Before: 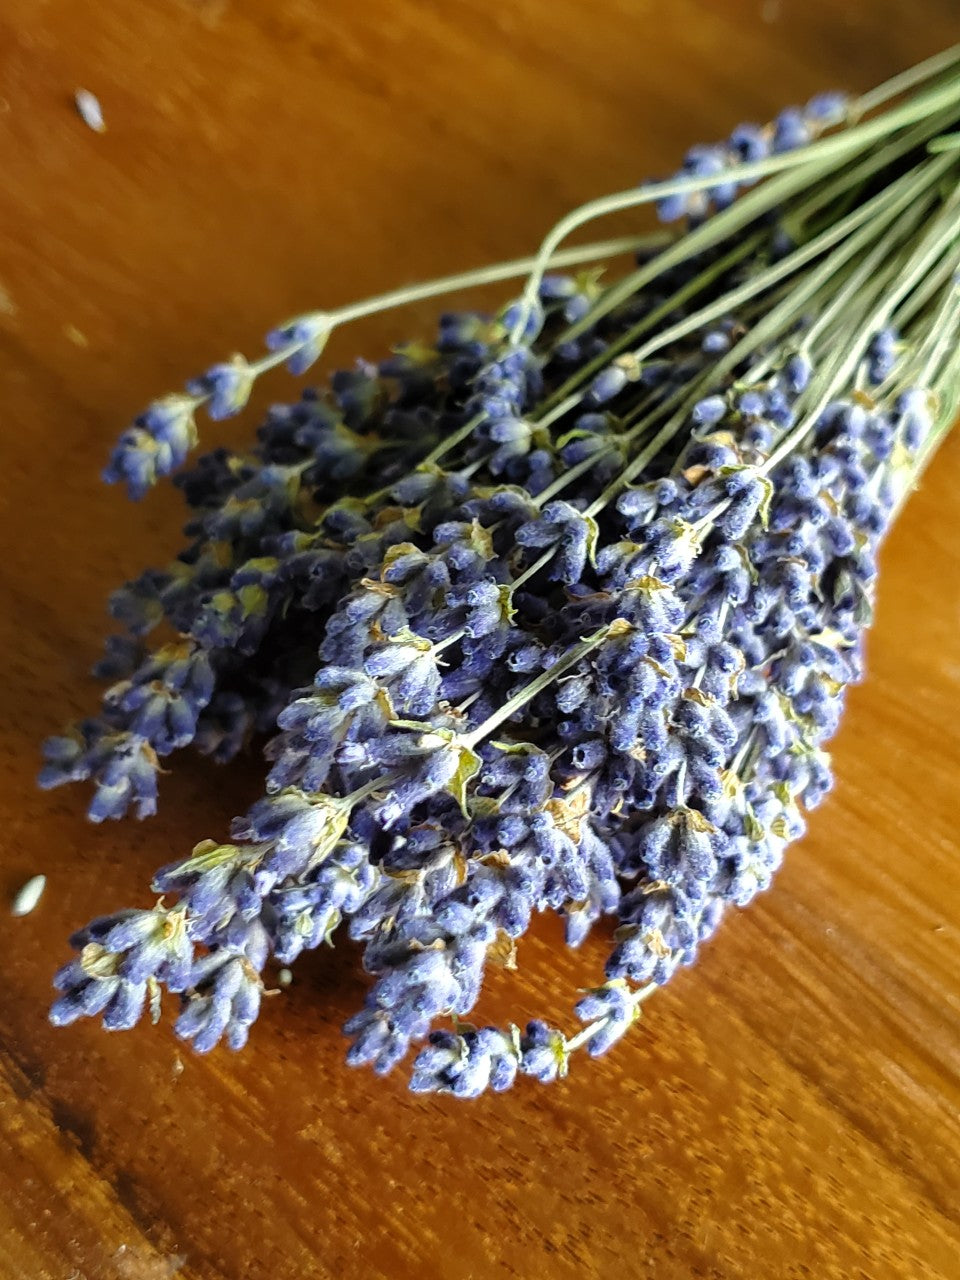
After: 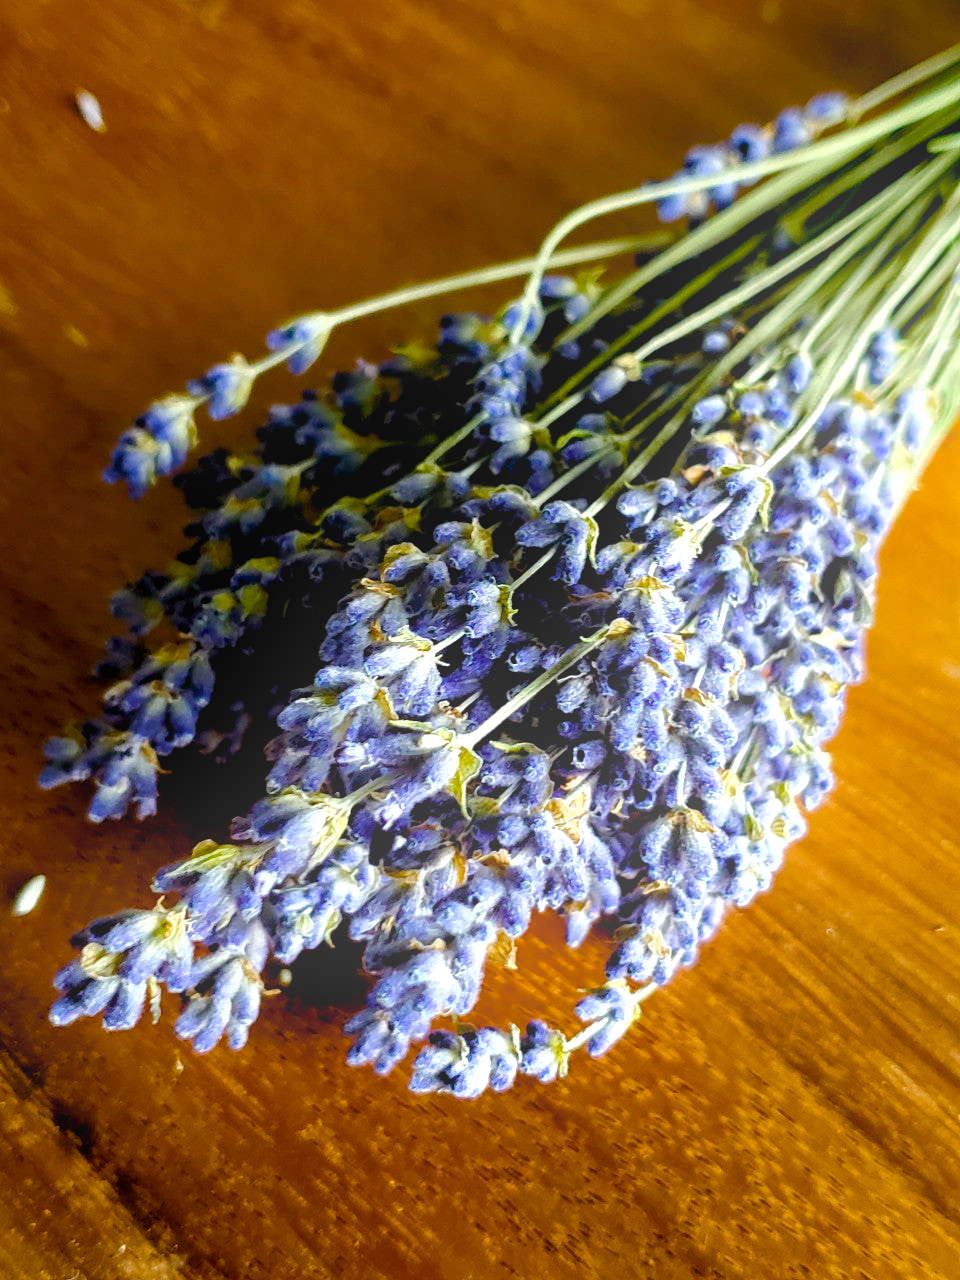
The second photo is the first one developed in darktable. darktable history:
bloom: threshold 82.5%, strength 16.25%
color balance rgb: shadows lift › luminance -9.41%, highlights gain › luminance 17.6%, global offset › luminance -1.45%, perceptual saturation grading › highlights -17.77%, perceptual saturation grading › mid-tones 33.1%, perceptual saturation grading › shadows 50.52%, global vibrance 24.22%
